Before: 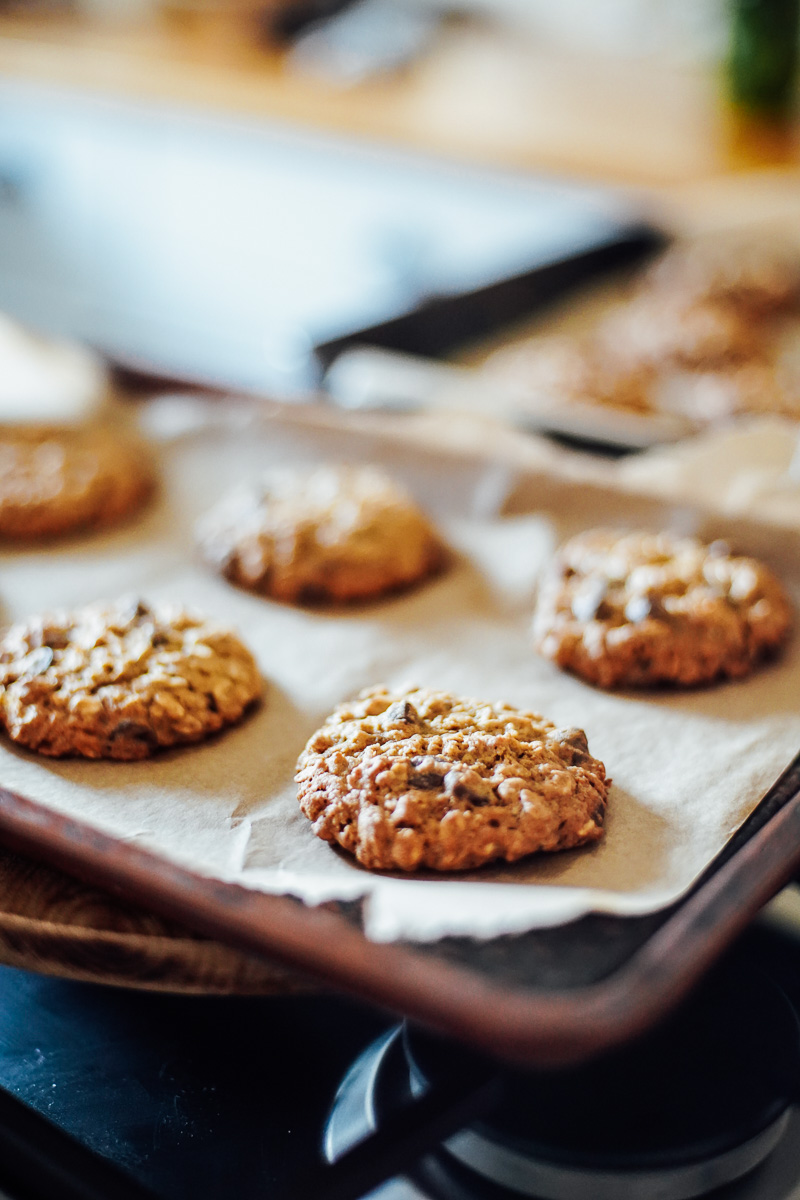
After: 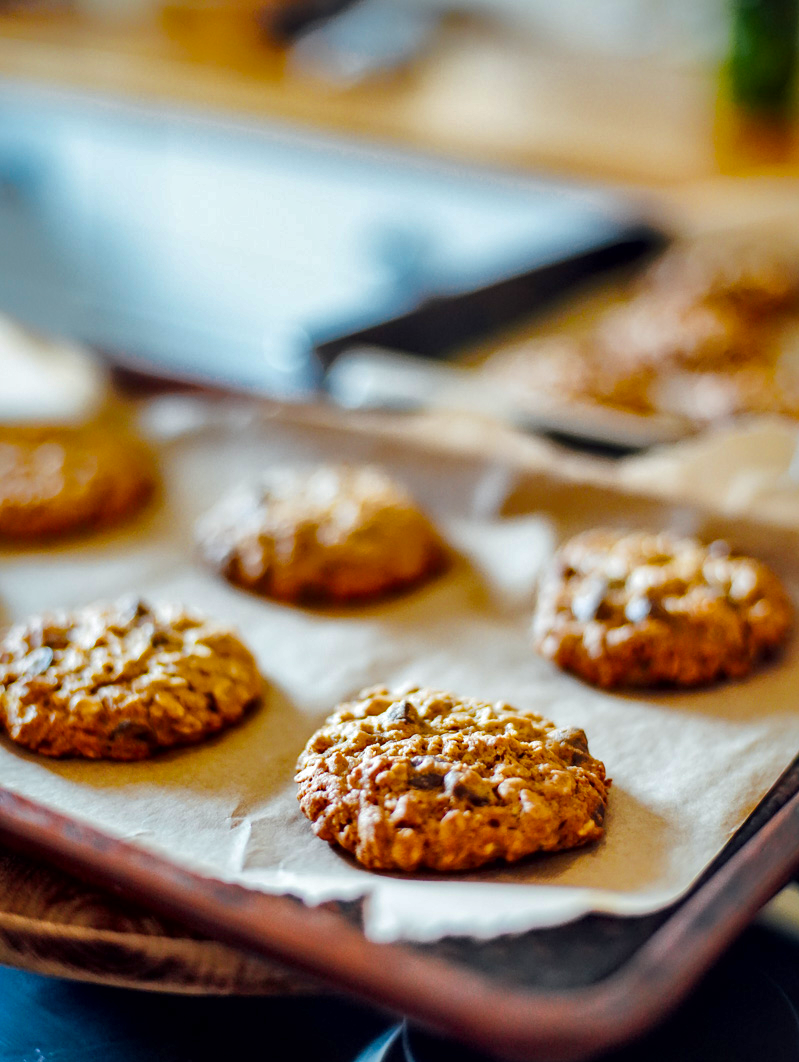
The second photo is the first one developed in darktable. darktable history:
color balance rgb: perceptual saturation grading › global saturation 40.07%
crop and rotate: top 0%, bottom 11.485%
local contrast: mode bilateral grid, contrast 26, coarseness 61, detail 151%, midtone range 0.2
shadows and highlights: shadows 39.89, highlights -59.91, highlights color adjustment 78.92%
